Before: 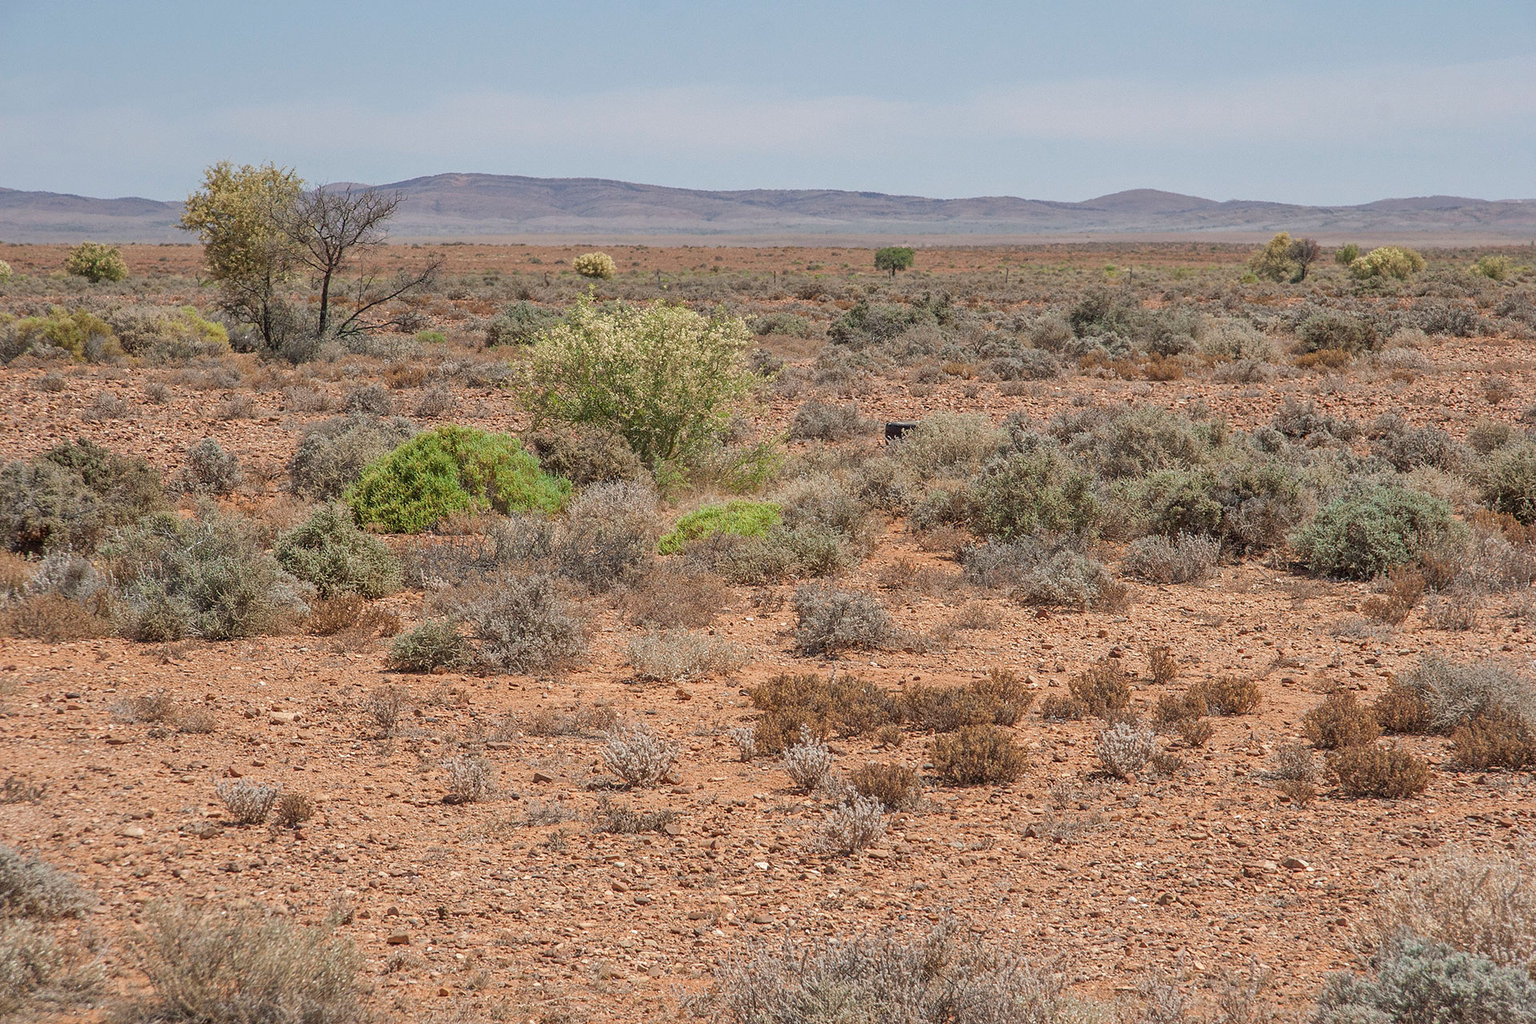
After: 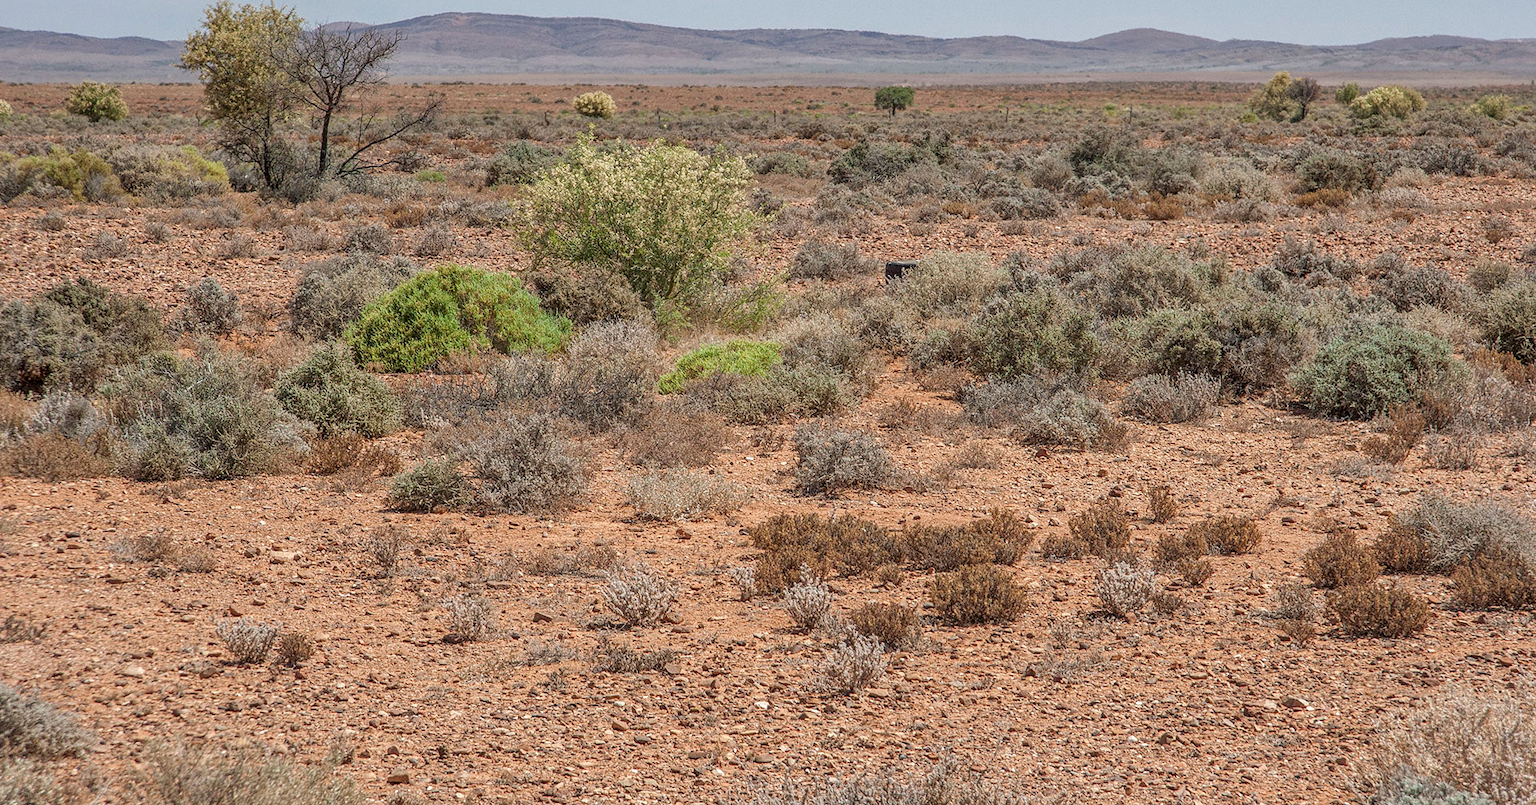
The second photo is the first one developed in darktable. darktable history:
local contrast: on, module defaults
crop and rotate: top 15.779%, bottom 5.521%
